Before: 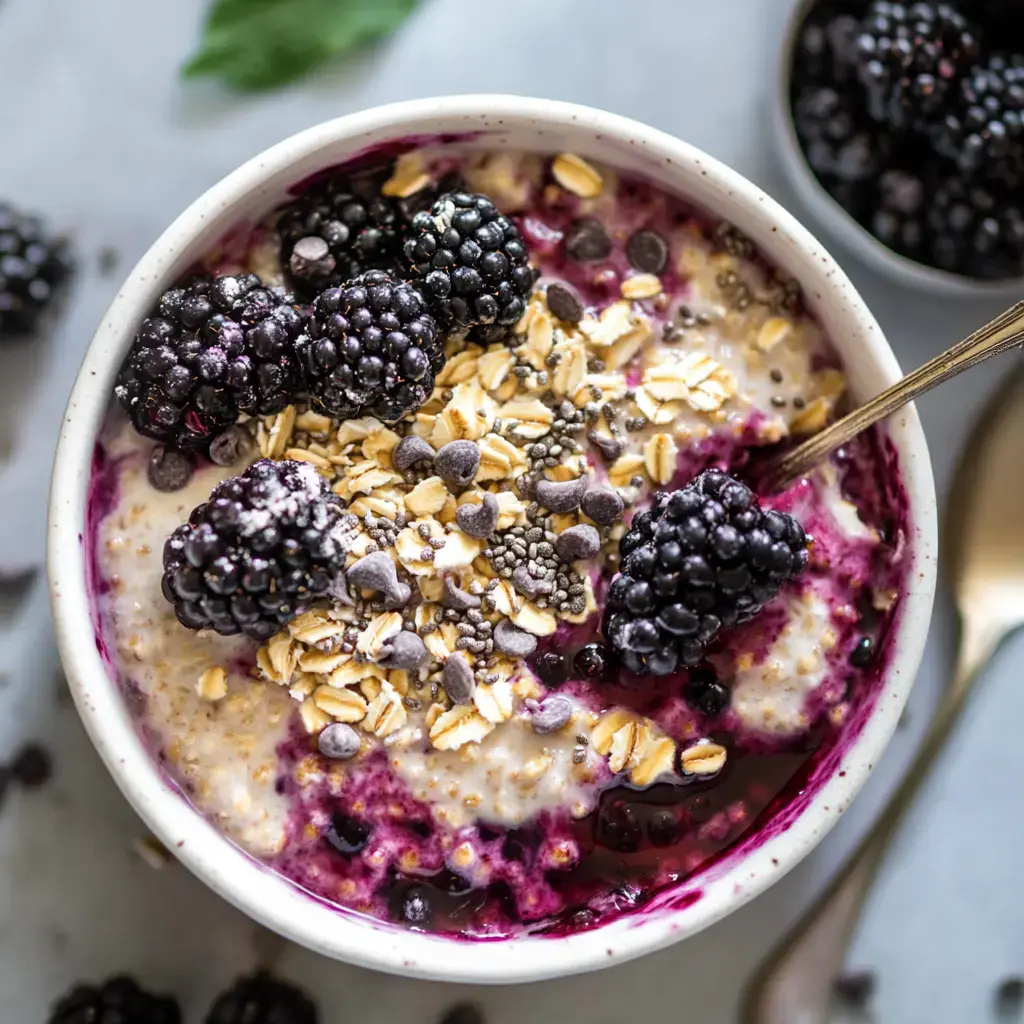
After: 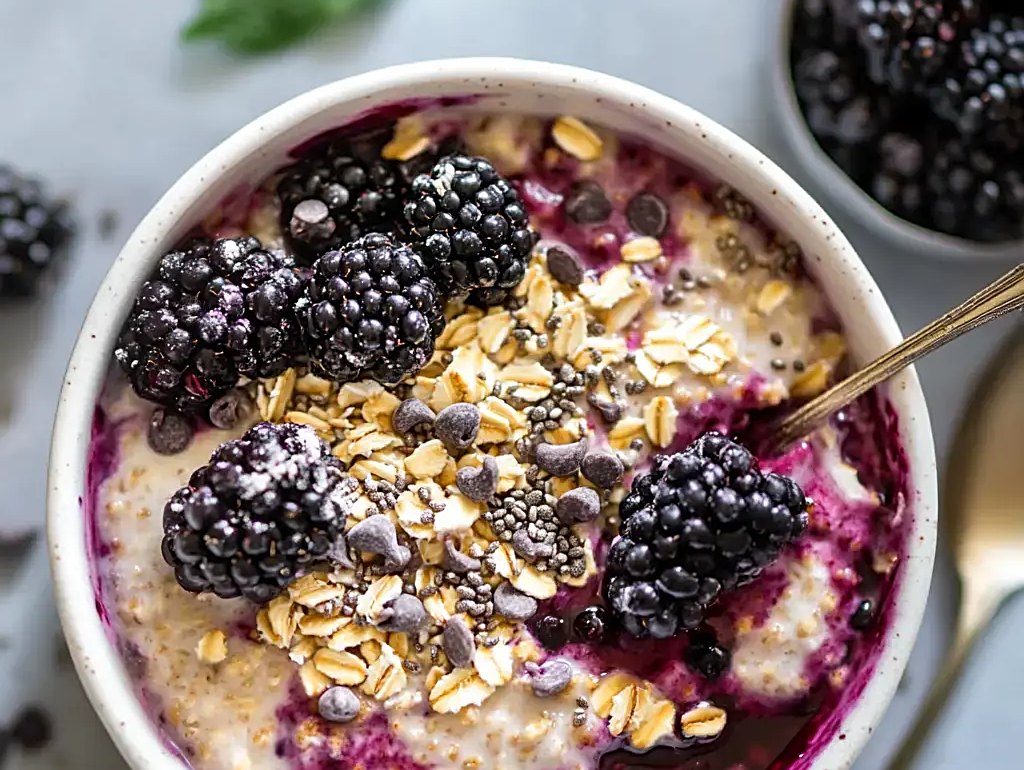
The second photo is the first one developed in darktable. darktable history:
sharpen: on, module defaults
crop: top 3.688%, bottom 21.066%
color zones: curves: ch1 [(0, 0.525) (0.143, 0.556) (0.286, 0.52) (0.429, 0.5) (0.571, 0.5) (0.714, 0.5) (0.857, 0.503) (1, 0.525)], mix 26.19%
